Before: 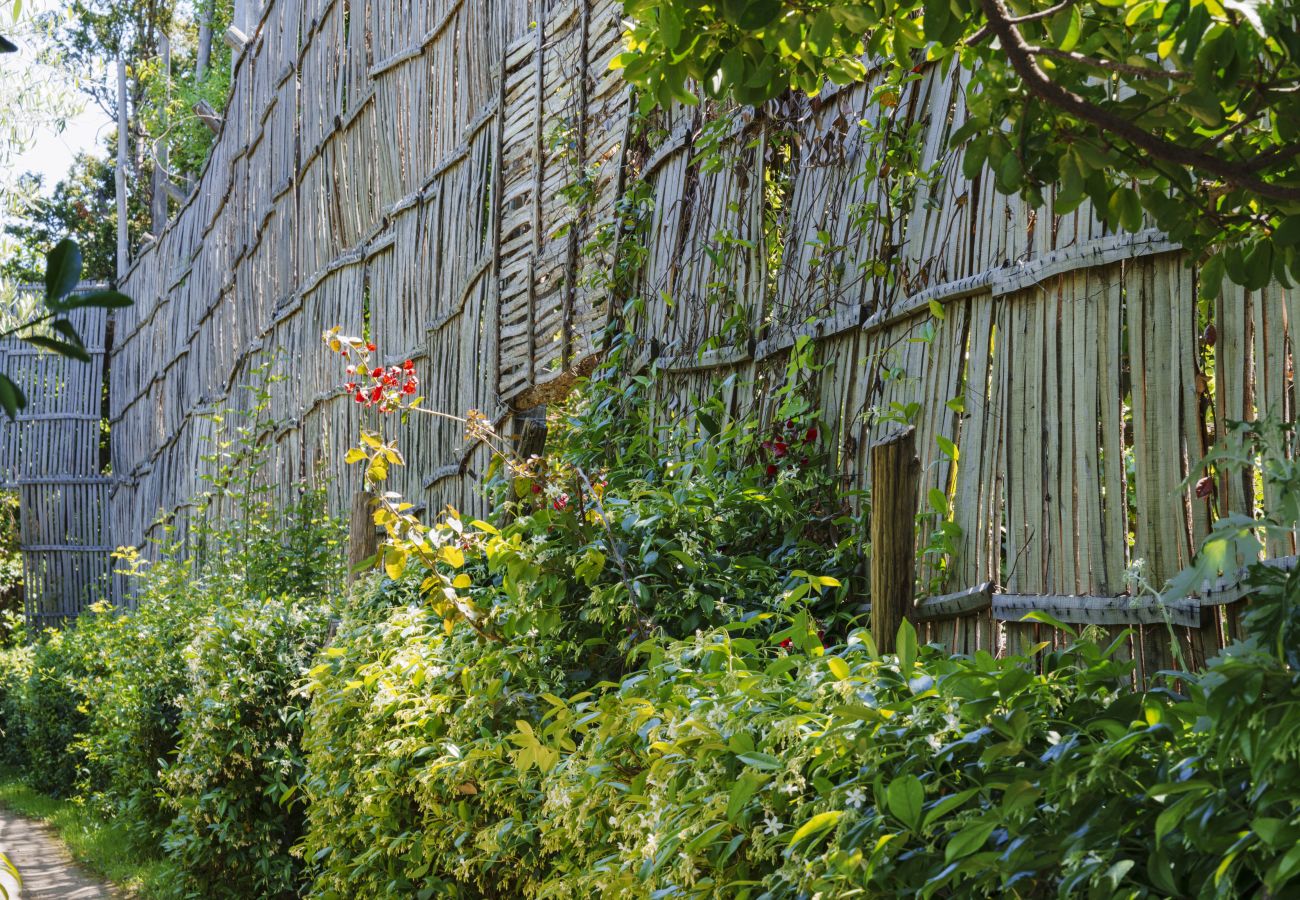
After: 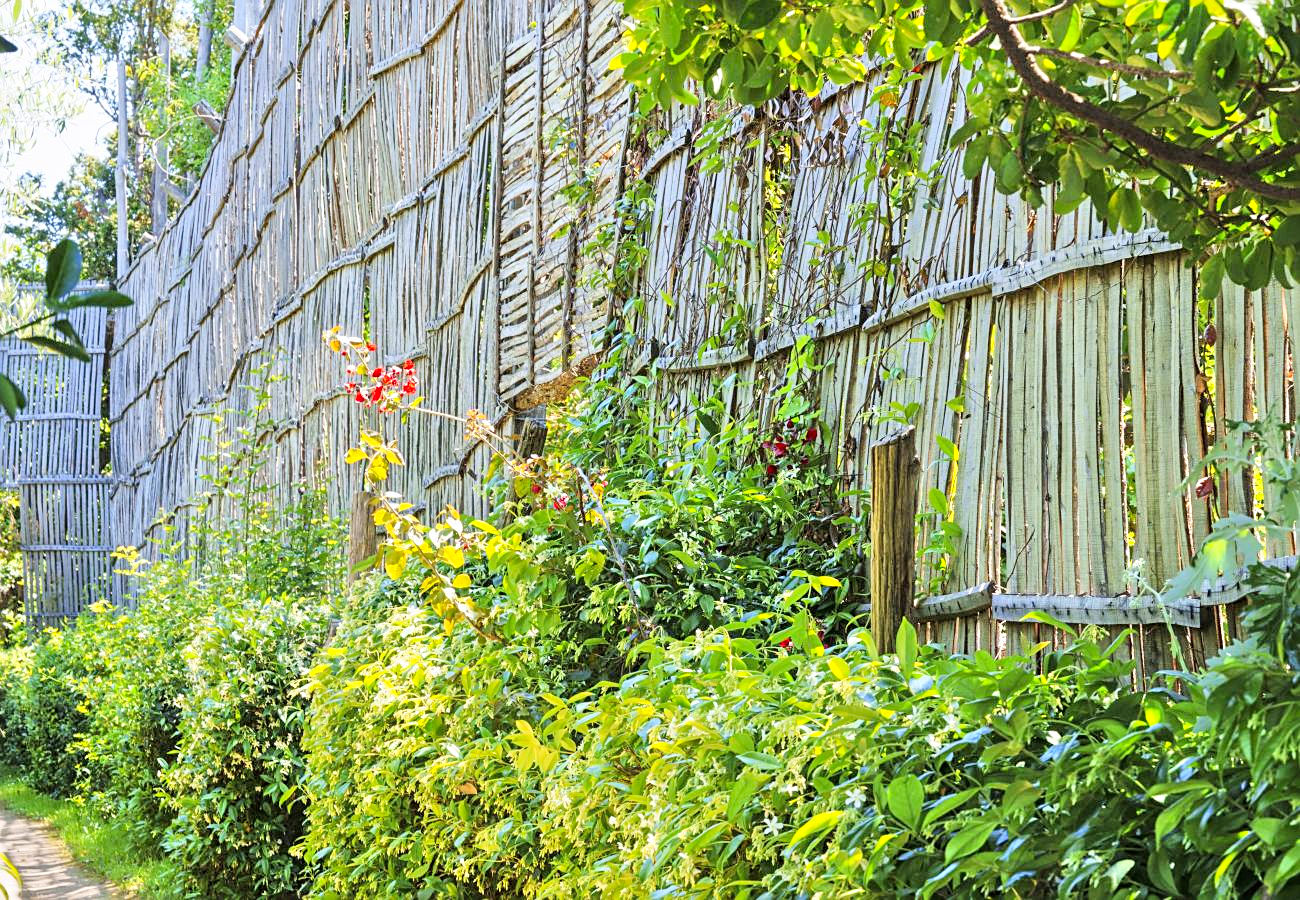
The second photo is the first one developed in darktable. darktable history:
tone equalizer: -7 EV 0.15 EV, -6 EV 0.6 EV, -5 EV 1.15 EV, -4 EV 1.33 EV, -3 EV 1.15 EV, -2 EV 0.6 EV, -1 EV 0.15 EV, mask exposure compensation -0.5 EV
sharpen: on, module defaults
contrast brightness saturation: contrast 0.2, brightness 0.16, saturation 0.22
